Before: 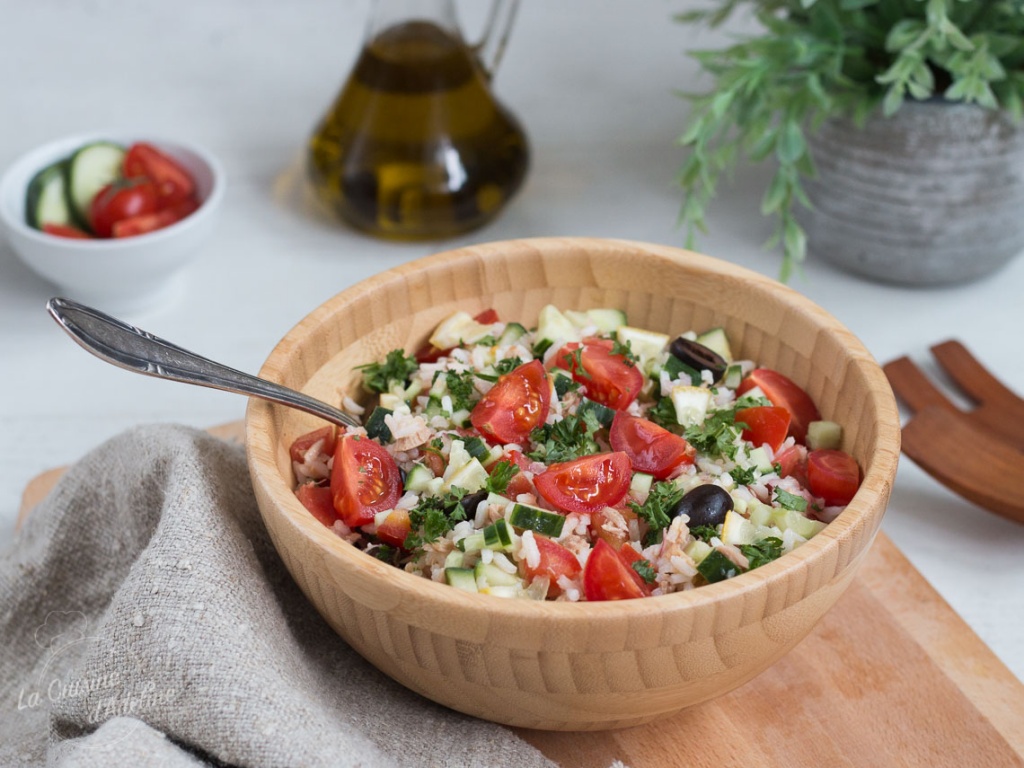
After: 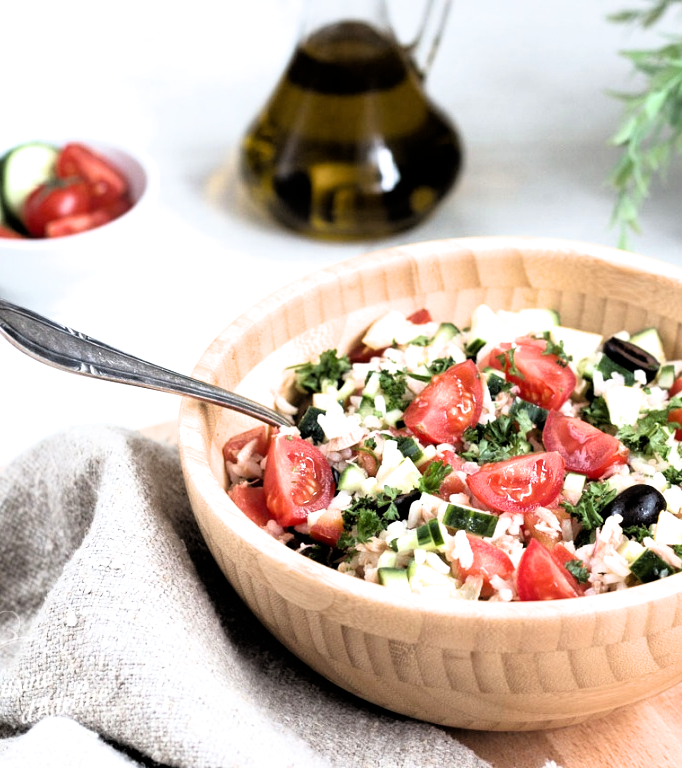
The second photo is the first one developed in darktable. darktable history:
filmic rgb: black relative exposure -3.57 EV, white relative exposure 2.29 EV, hardness 3.41
exposure: black level correction 0, exposure 0.7 EV, compensate exposure bias true, compensate highlight preservation false
crop and rotate: left 6.617%, right 26.717%
